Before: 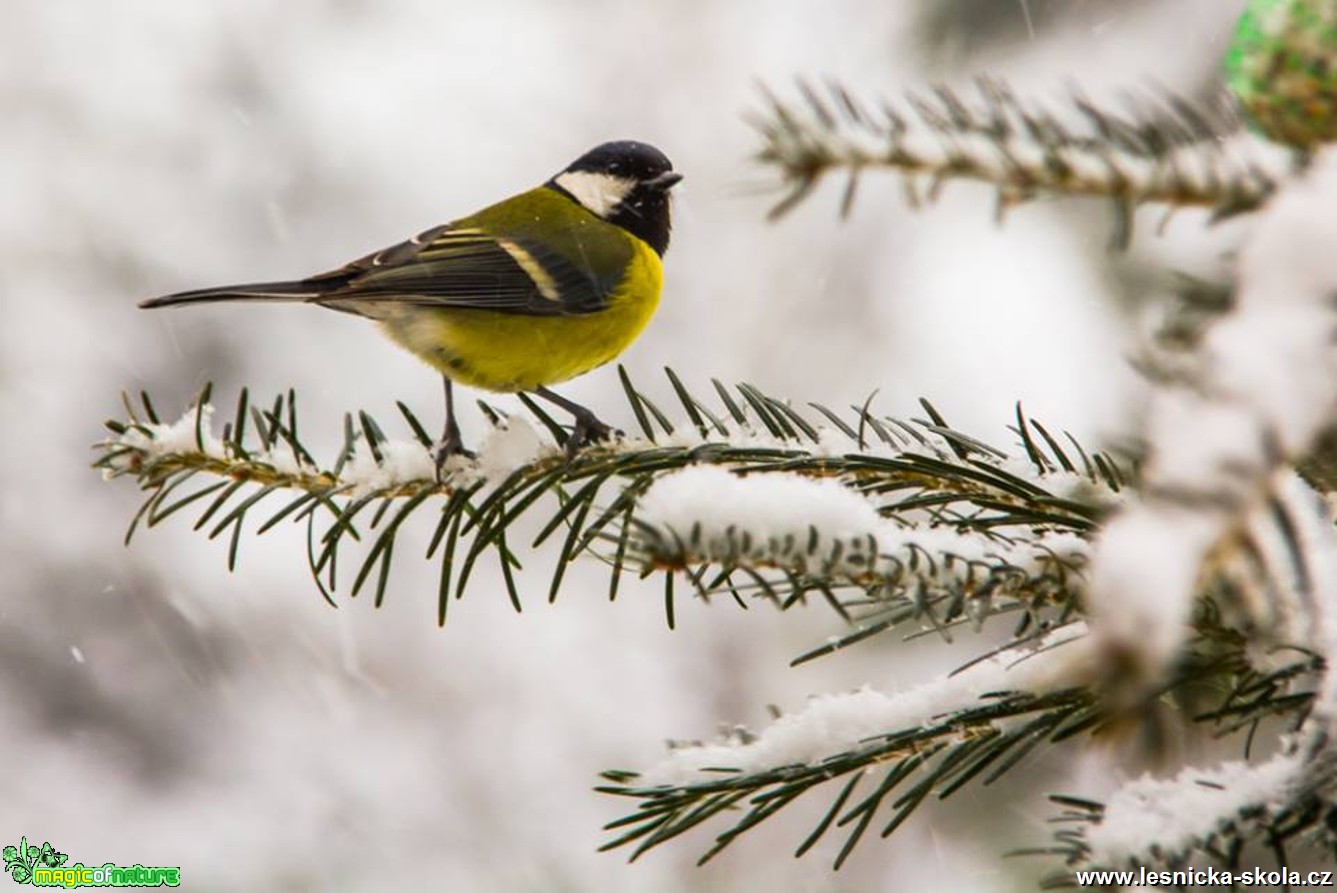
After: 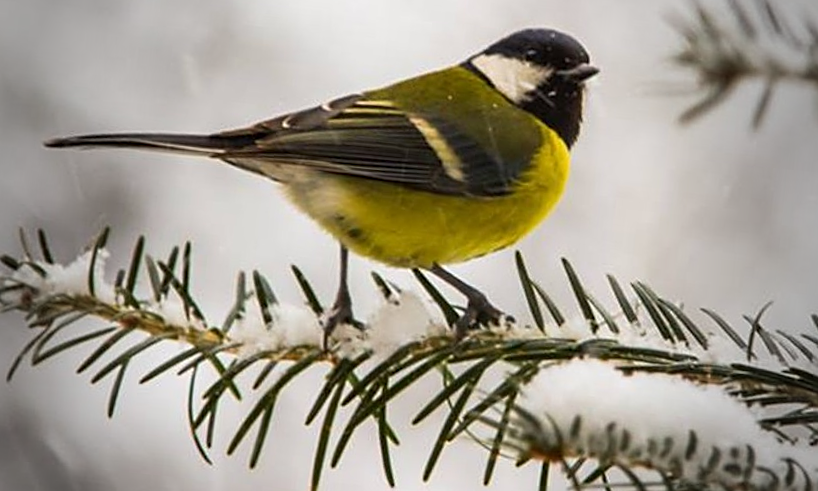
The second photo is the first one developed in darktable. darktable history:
vignetting: fall-off start 65.57%, width/height ratio 0.88
crop and rotate: angle -5.81°, left 2.21%, top 6.769%, right 27.576%, bottom 30.142%
sharpen: on, module defaults
